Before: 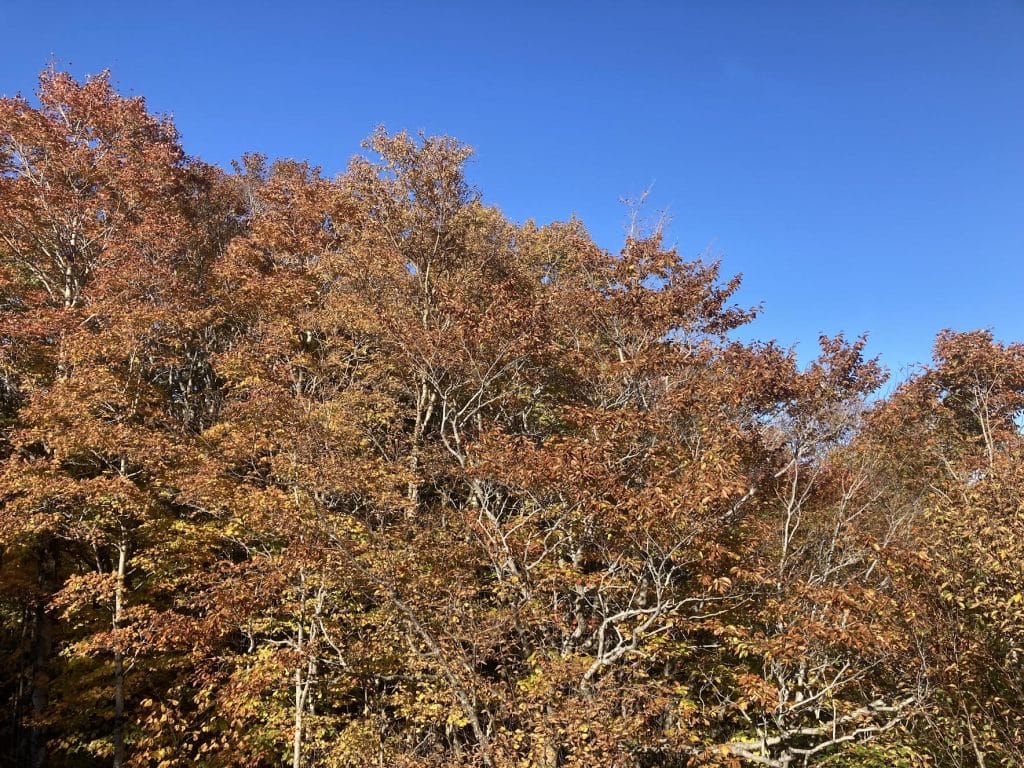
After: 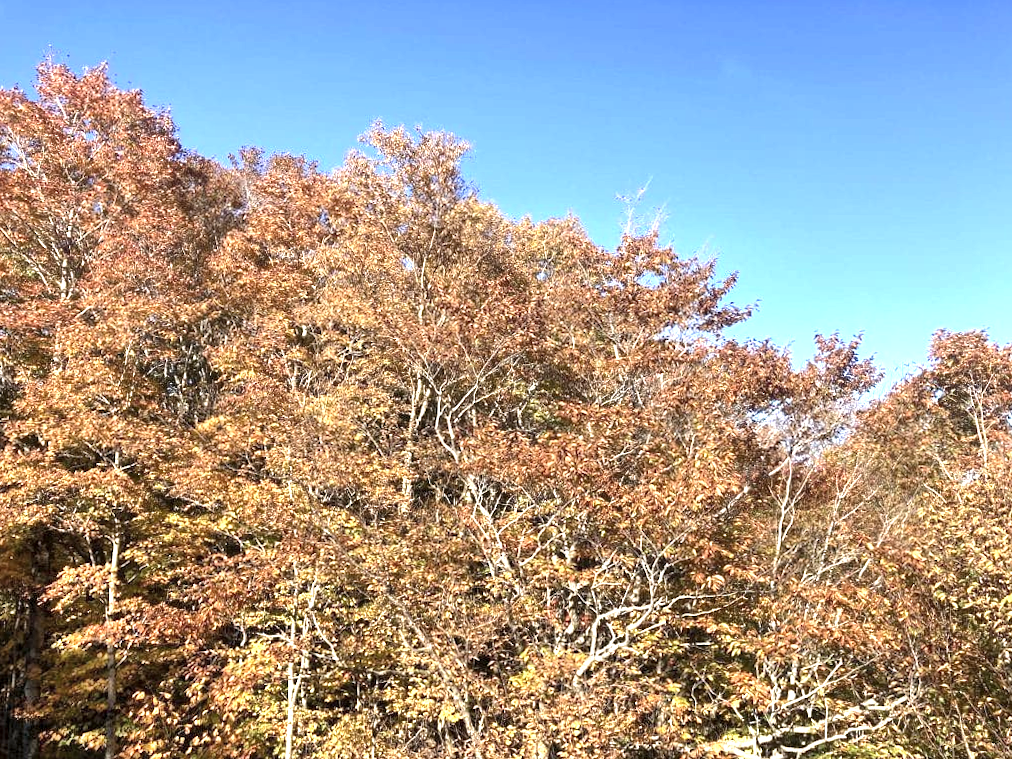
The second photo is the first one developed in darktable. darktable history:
shadows and highlights: radius 110.86, shadows 51.09, white point adjustment 9.16, highlights -4.17, highlights color adjustment 32.2%, soften with gaussian
crop and rotate: angle -0.5°
local contrast: highlights 100%, shadows 100%, detail 120%, midtone range 0.2
exposure: black level correction 0, exposure 0.9 EV, compensate highlight preservation false
